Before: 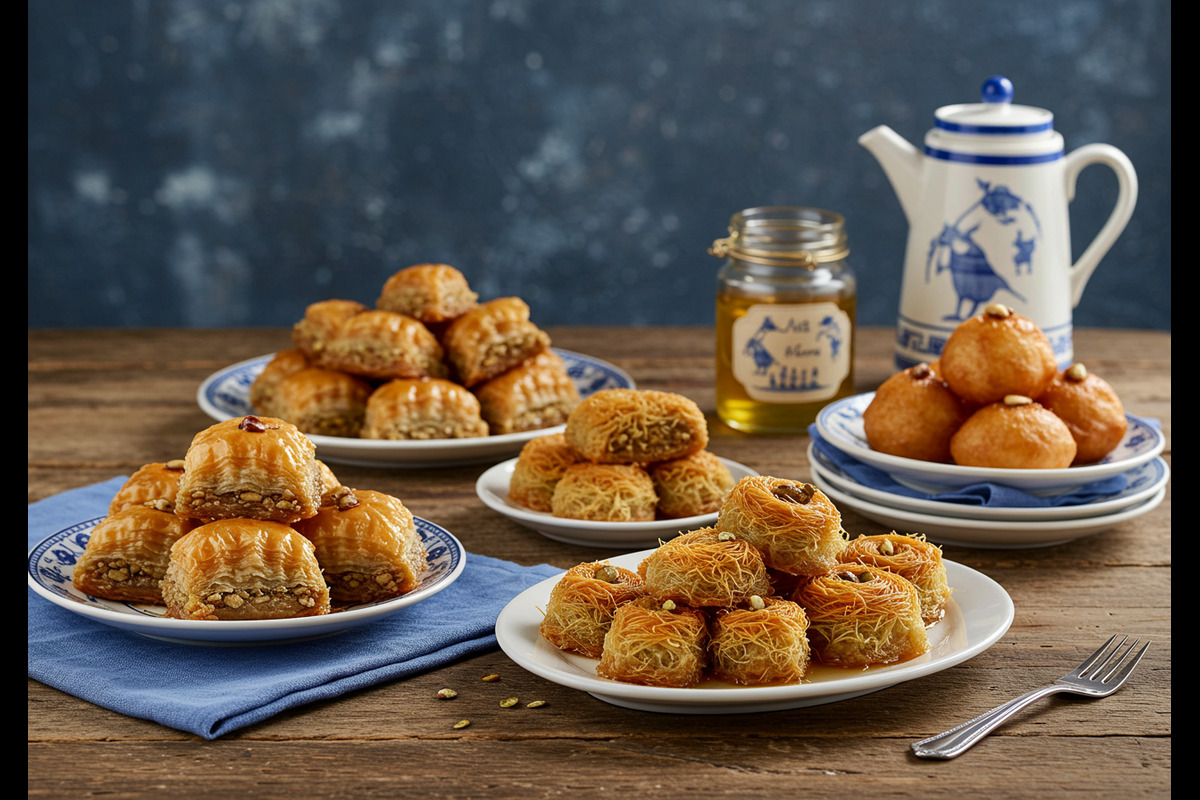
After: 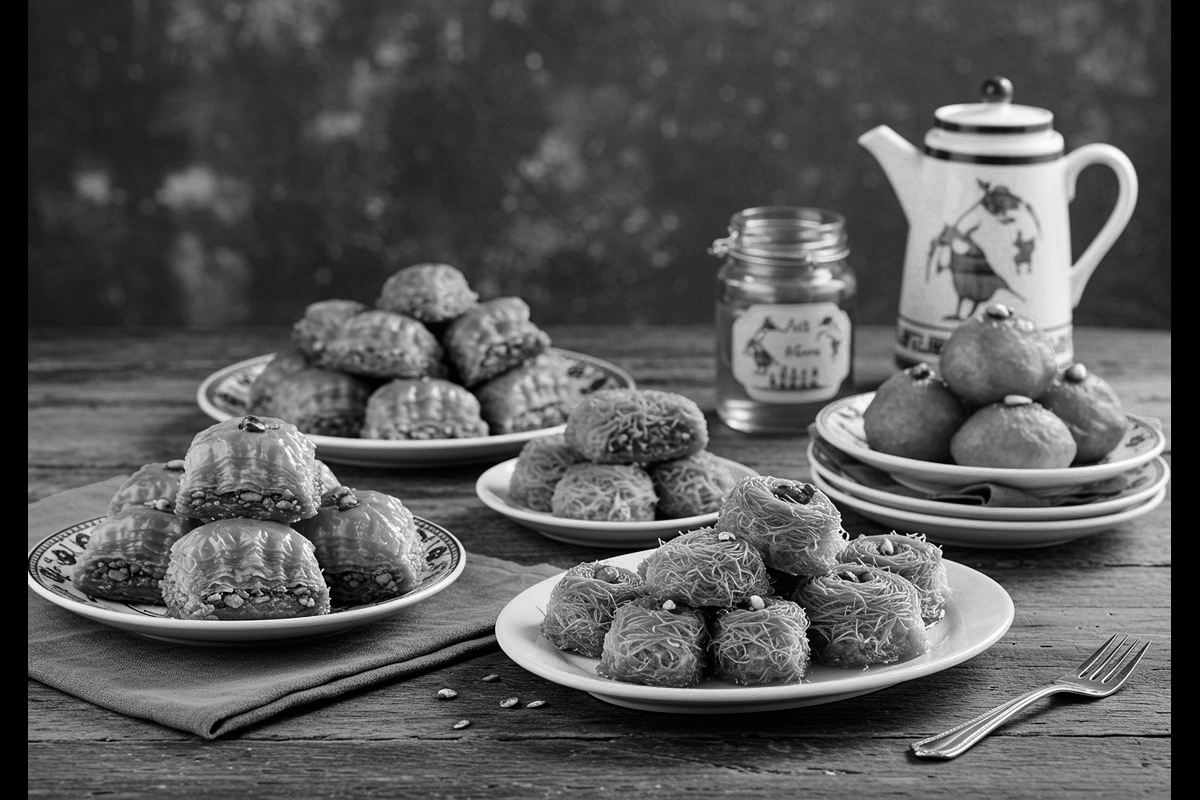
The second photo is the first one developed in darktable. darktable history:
color zones: curves: ch0 [(0.002, 0.593) (0.143, 0.417) (0.285, 0.541) (0.455, 0.289) (0.608, 0.327) (0.727, 0.283) (0.869, 0.571) (1, 0.603)]; ch1 [(0, 0) (0.143, 0) (0.286, 0) (0.429, 0) (0.571, 0) (0.714, 0) (0.857, 0)]
tone curve: curves: ch0 [(0.003, 0) (0.066, 0.023) (0.149, 0.094) (0.264, 0.238) (0.395, 0.421) (0.517, 0.56) (0.688, 0.743) (0.813, 0.846) (1, 1)]; ch1 [(0, 0) (0.164, 0.115) (0.337, 0.332) (0.39, 0.398) (0.464, 0.461) (0.501, 0.5) (0.521, 0.535) (0.571, 0.588) (0.652, 0.681) (0.733, 0.749) (0.811, 0.796) (1, 1)]; ch2 [(0, 0) (0.337, 0.382) (0.464, 0.476) (0.501, 0.502) (0.527, 0.54) (0.556, 0.567) (0.6, 0.59) (0.687, 0.675) (1, 1)], color space Lab, independent channels
